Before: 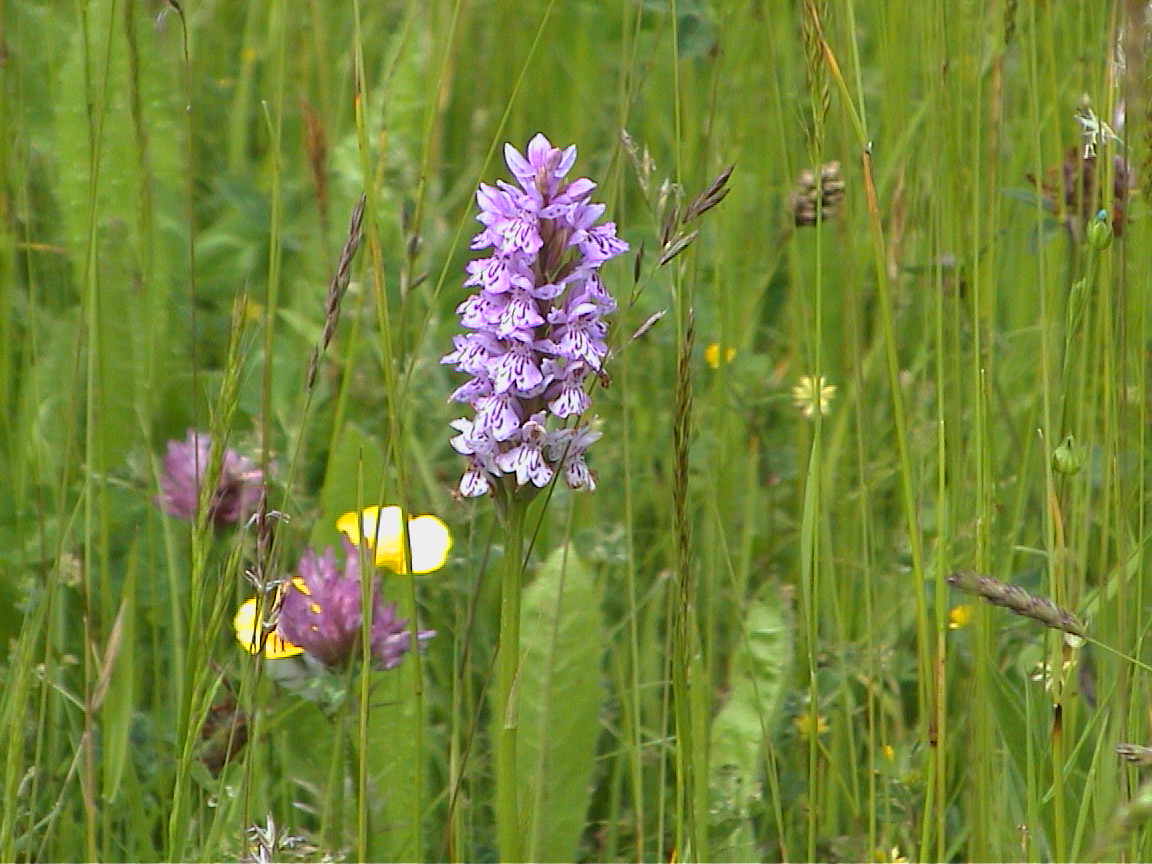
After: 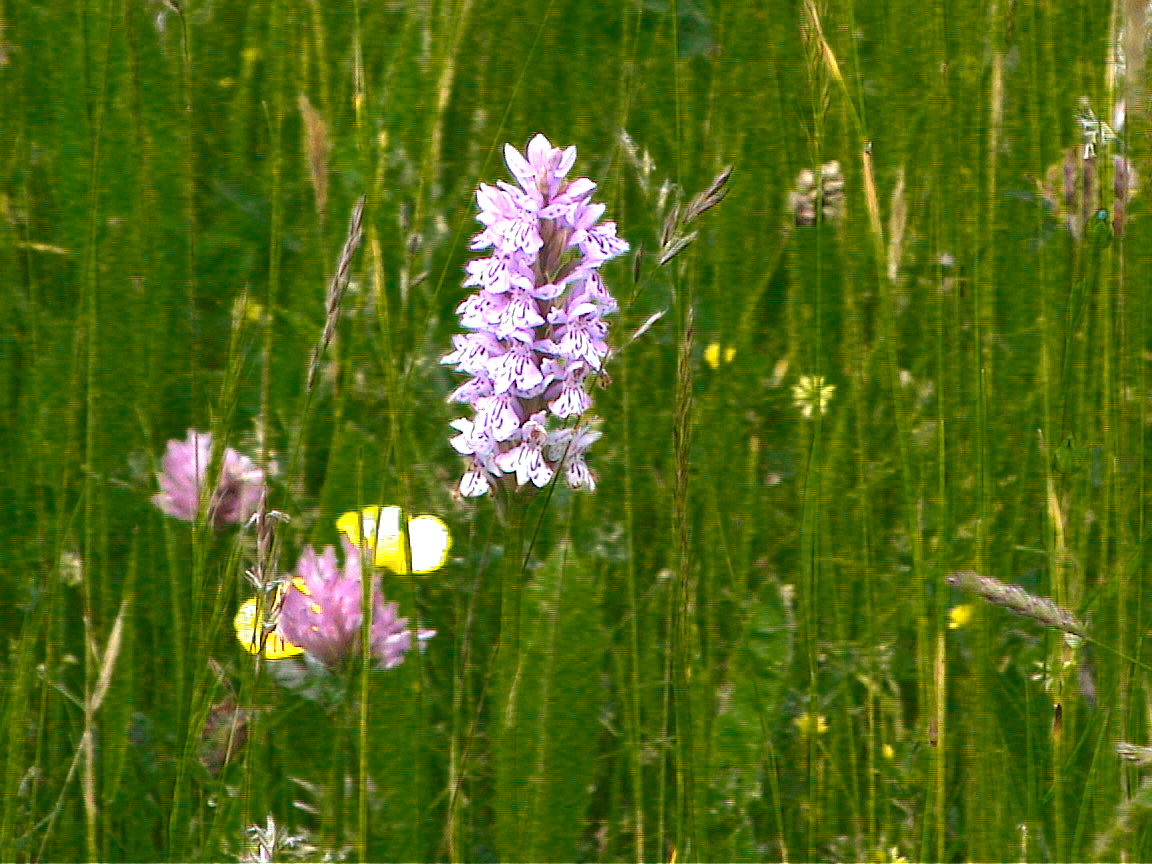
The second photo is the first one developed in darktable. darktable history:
exposure: black level correction 0, exposure 0.7 EV, compensate exposure bias true, compensate highlight preservation false
color zones: curves: ch0 [(0.25, 0.5) (0.347, 0.092) (0.75, 0.5)]; ch1 [(0.25, 0.5) (0.33, 0.51) (0.75, 0.5)]
